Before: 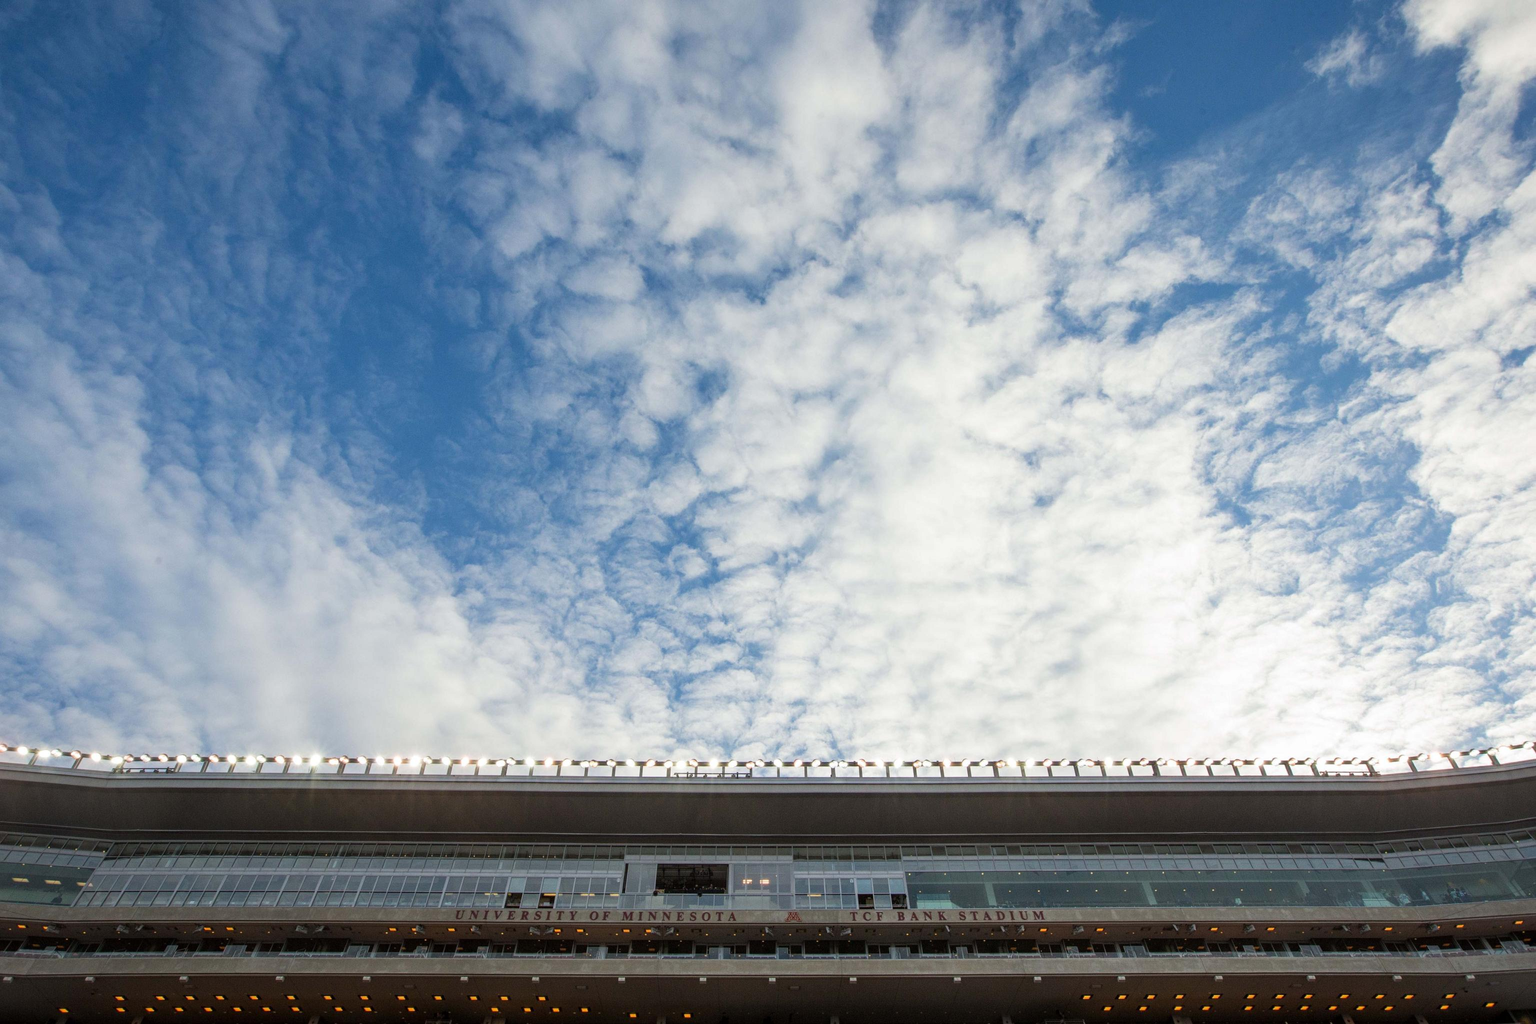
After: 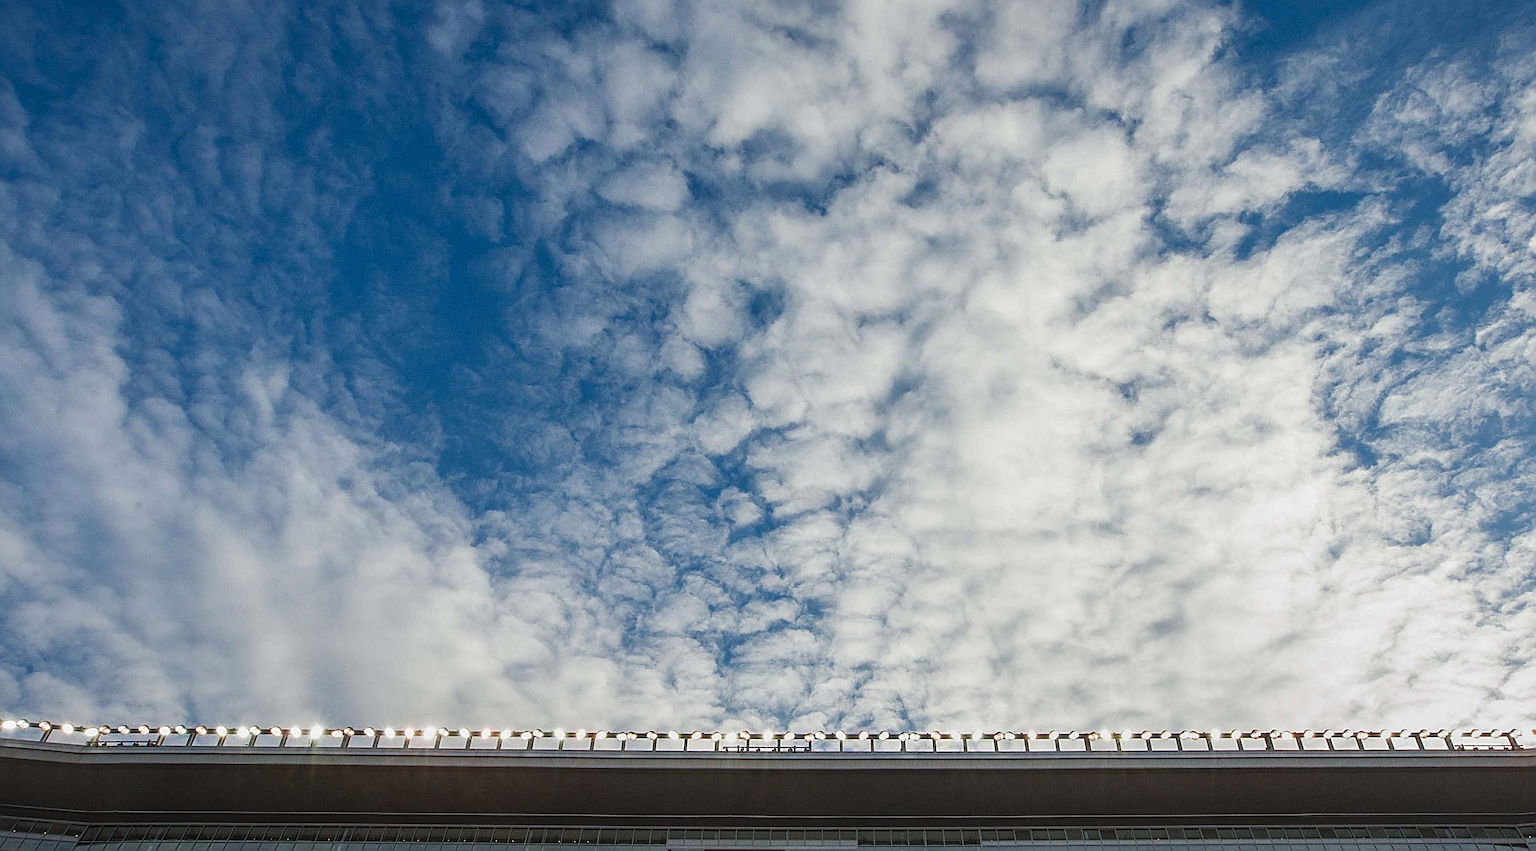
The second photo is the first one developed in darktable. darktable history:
local contrast: on, module defaults
exposure: black level correction -0.014, exposure -0.188 EV, compensate highlight preservation false
crop and rotate: left 2.384%, top 11.191%, right 9.395%, bottom 15.453%
shadows and highlights: shadows 25.79, highlights -23.57
sharpen: amount 1.017
color zones: mix 24.9%
contrast brightness saturation: contrast 0.066, brightness -0.146, saturation 0.114
